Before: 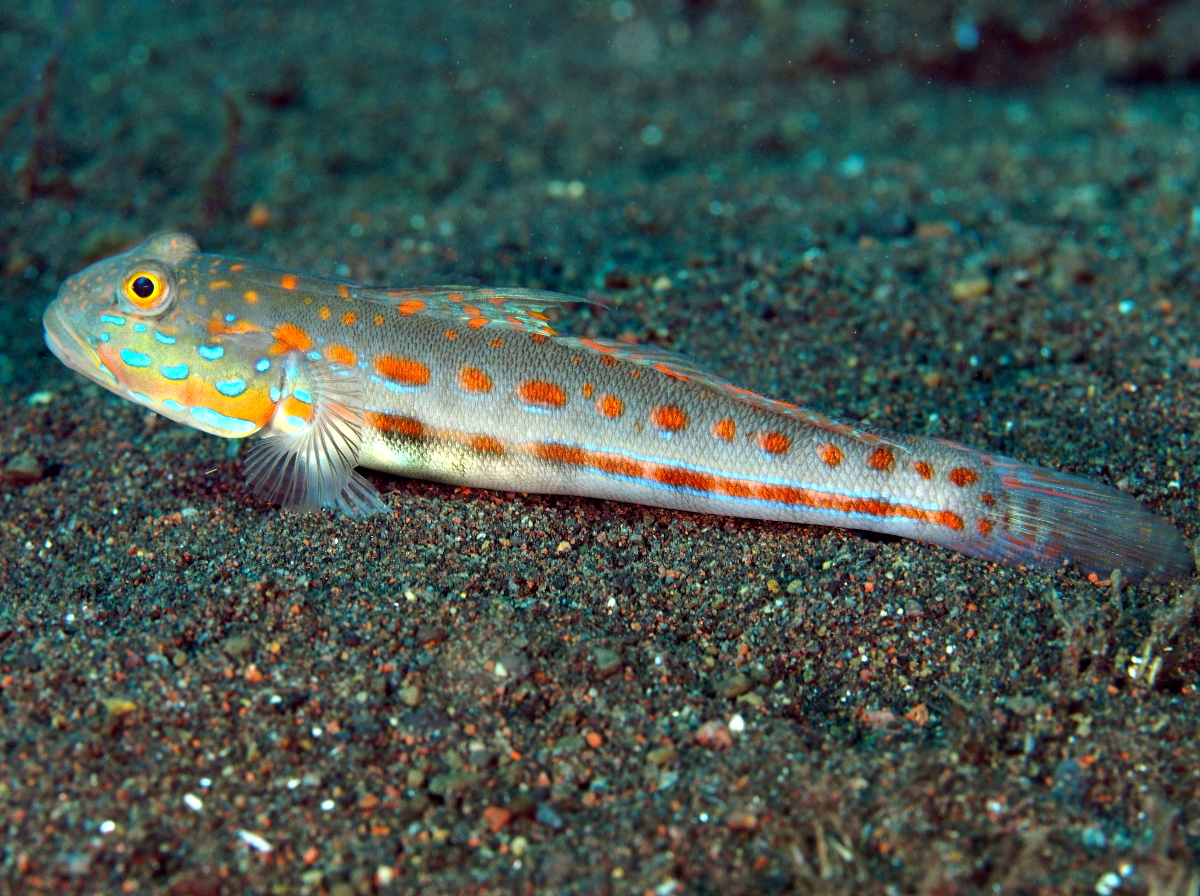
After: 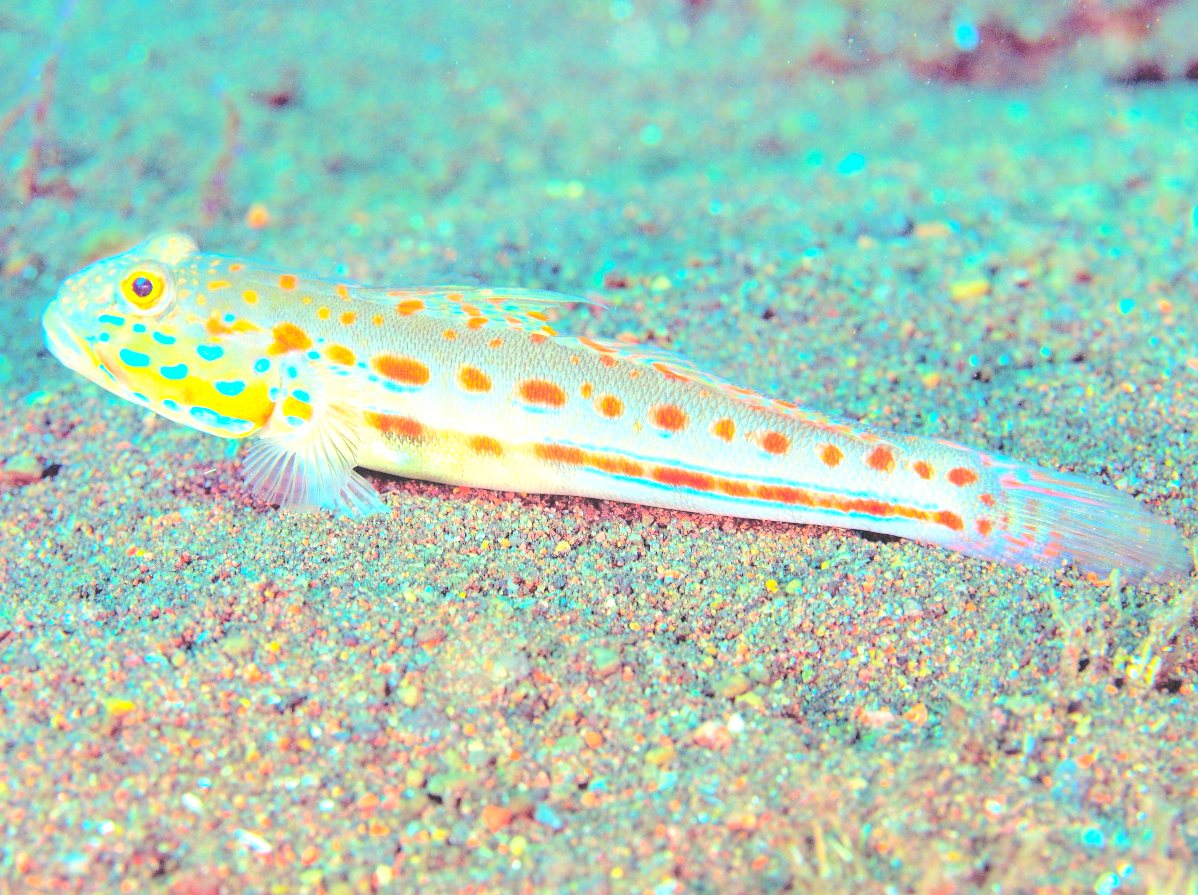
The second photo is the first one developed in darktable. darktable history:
crop and rotate: left 0.127%, bottom 0.003%
color calibration: output R [0.972, 0.068, -0.094, 0], output G [-0.178, 1.216, -0.086, 0], output B [0.095, -0.136, 0.98, 0], illuminant same as pipeline (D50), adaptation XYZ, x 0.346, y 0.357, temperature 5020.17 K
contrast brightness saturation: brightness 1
exposure: black level correction 0, exposure 1.443 EV, compensate exposure bias true, compensate highlight preservation false
color balance rgb: perceptual saturation grading › global saturation 14.613%
tone curve: curves: ch0 [(0, 0) (0.003, 0.04) (0.011, 0.053) (0.025, 0.077) (0.044, 0.104) (0.069, 0.127) (0.1, 0.15) (0.136, 0.177) (0.177, 0.215) (0.224, 0.254) (0.277, 0.3) (0.335, 0.355) (0.399, 0.41) (0.468, 0.477) (0.543, 0.554) (0.623, 0.636) (0.709, 0.72) (0.801, 0.804) (0.898, 0.892) (1, 1)], color space Lab, independent channels, preserve colors none
